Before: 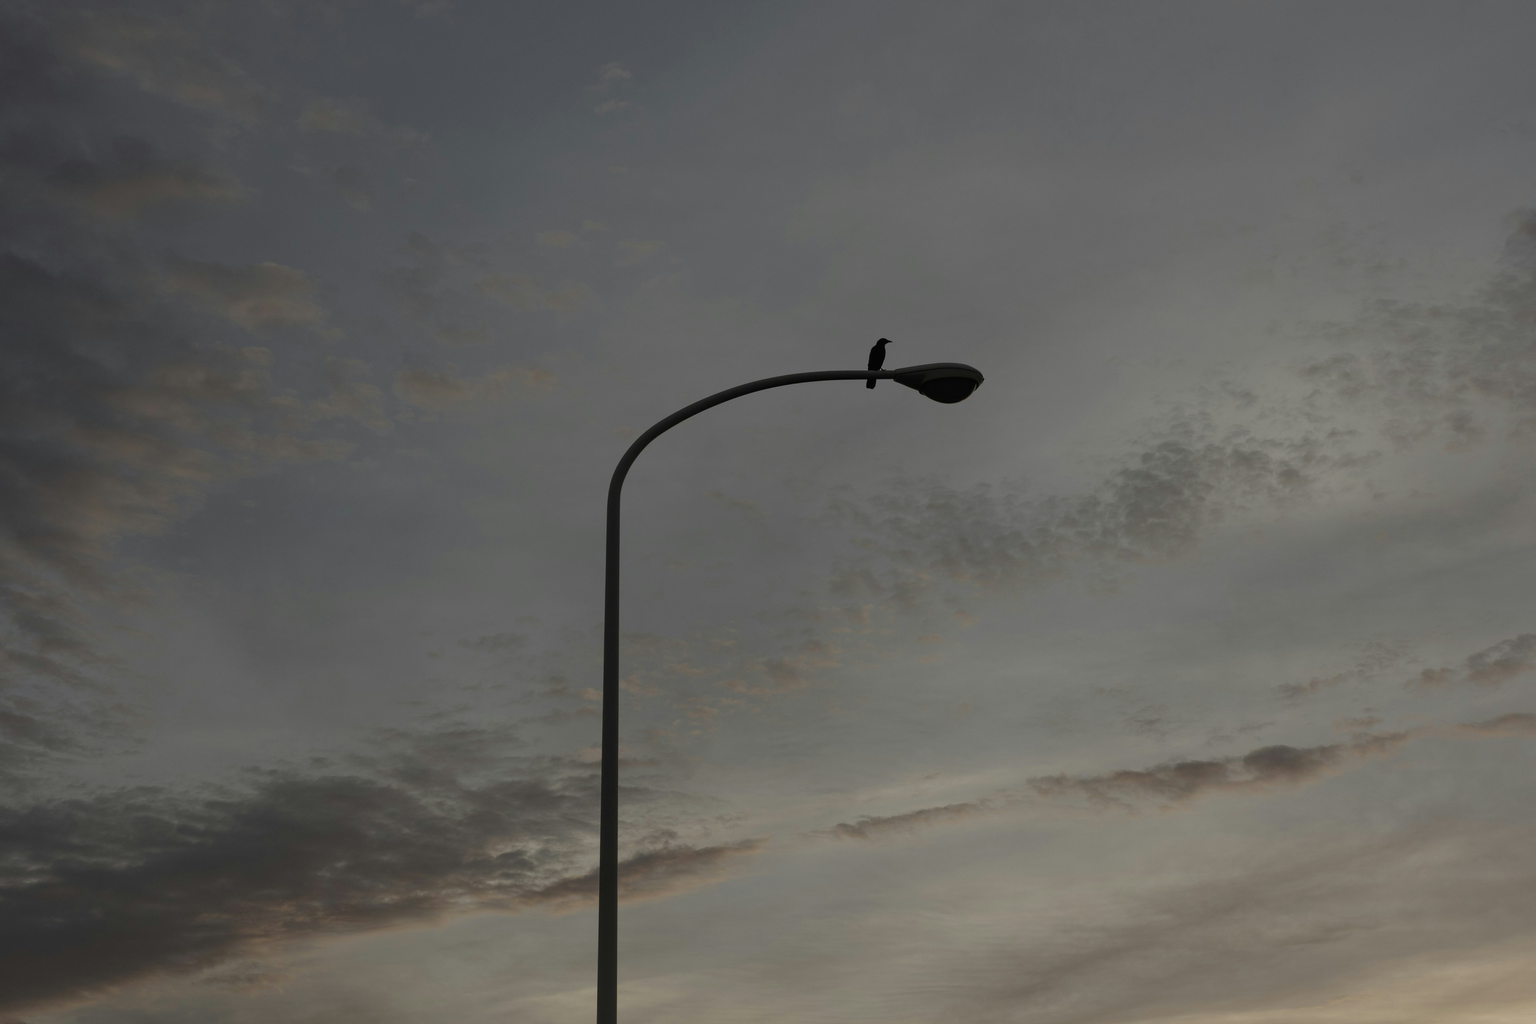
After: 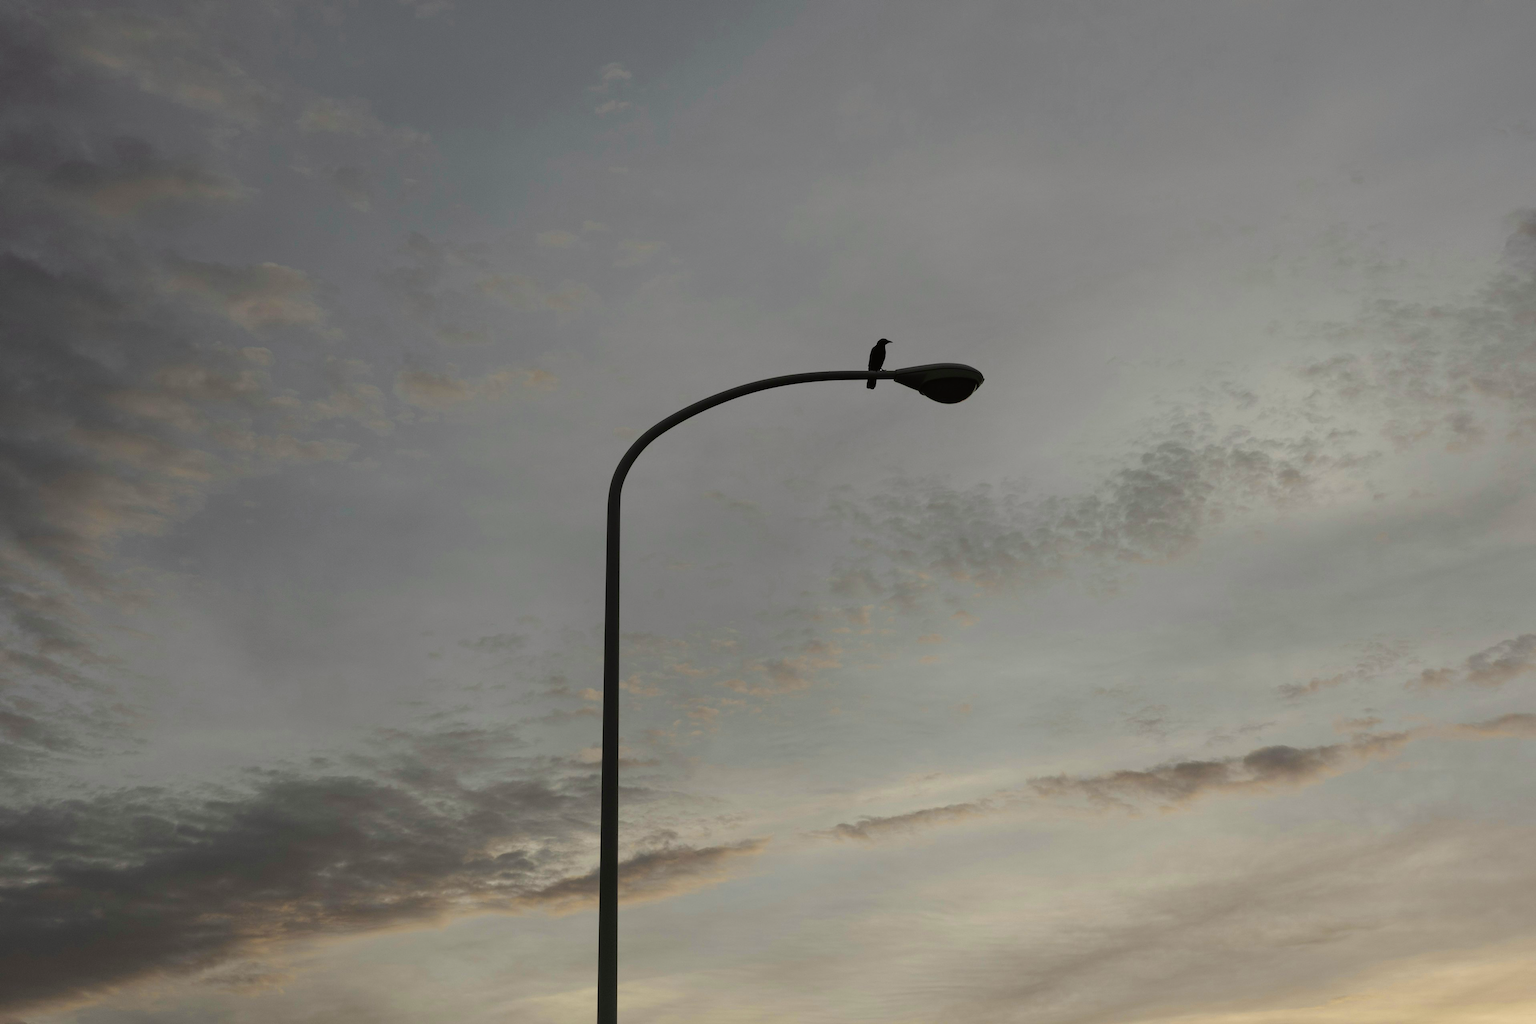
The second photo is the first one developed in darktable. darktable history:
tone curve: curves: ch0 [(0, 0.005) (0.103, 0.097) (0.18, 0.22) (0.378, 0.482) (0.504, 0.631) (0.663, 0.801) (0.834, 0.914) (1, 0.971)]; ch1 [(0, 0) (0.172, 0.123) (0.324, 0.253) (0.396, 0.388) (0.478, 0.461) (0.499, 0.498) (0.522, 0.528) (0.604, 0.692) (0.704, 0.818) (1, 1)]; ch2 [(0, 0) (0.411, 0.424) (0.496, 0.5) (0.515, 0.519) (0.555, 0.585) (0.628, 0.703) (1, 1)], color space Lab, independent channels, preserve colors none
